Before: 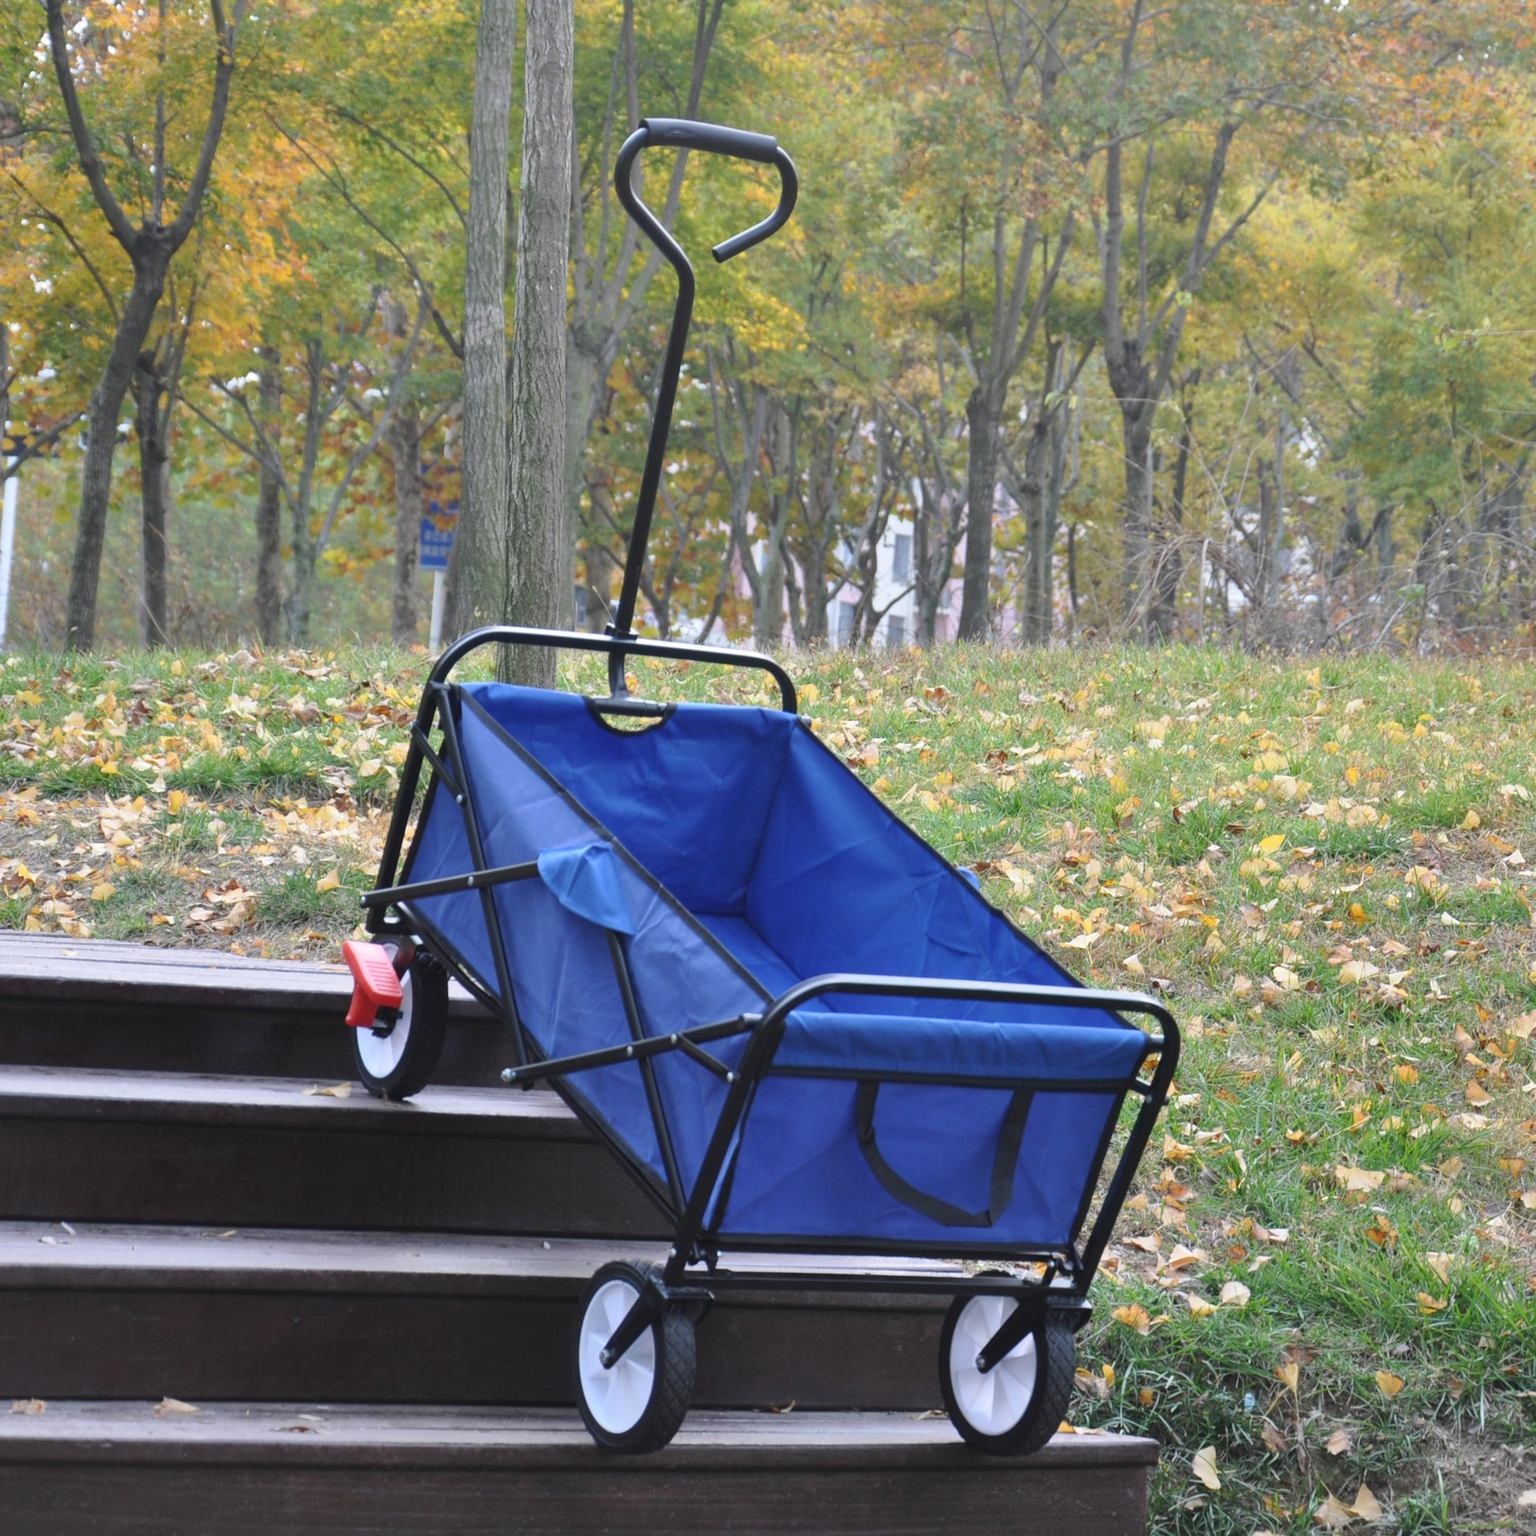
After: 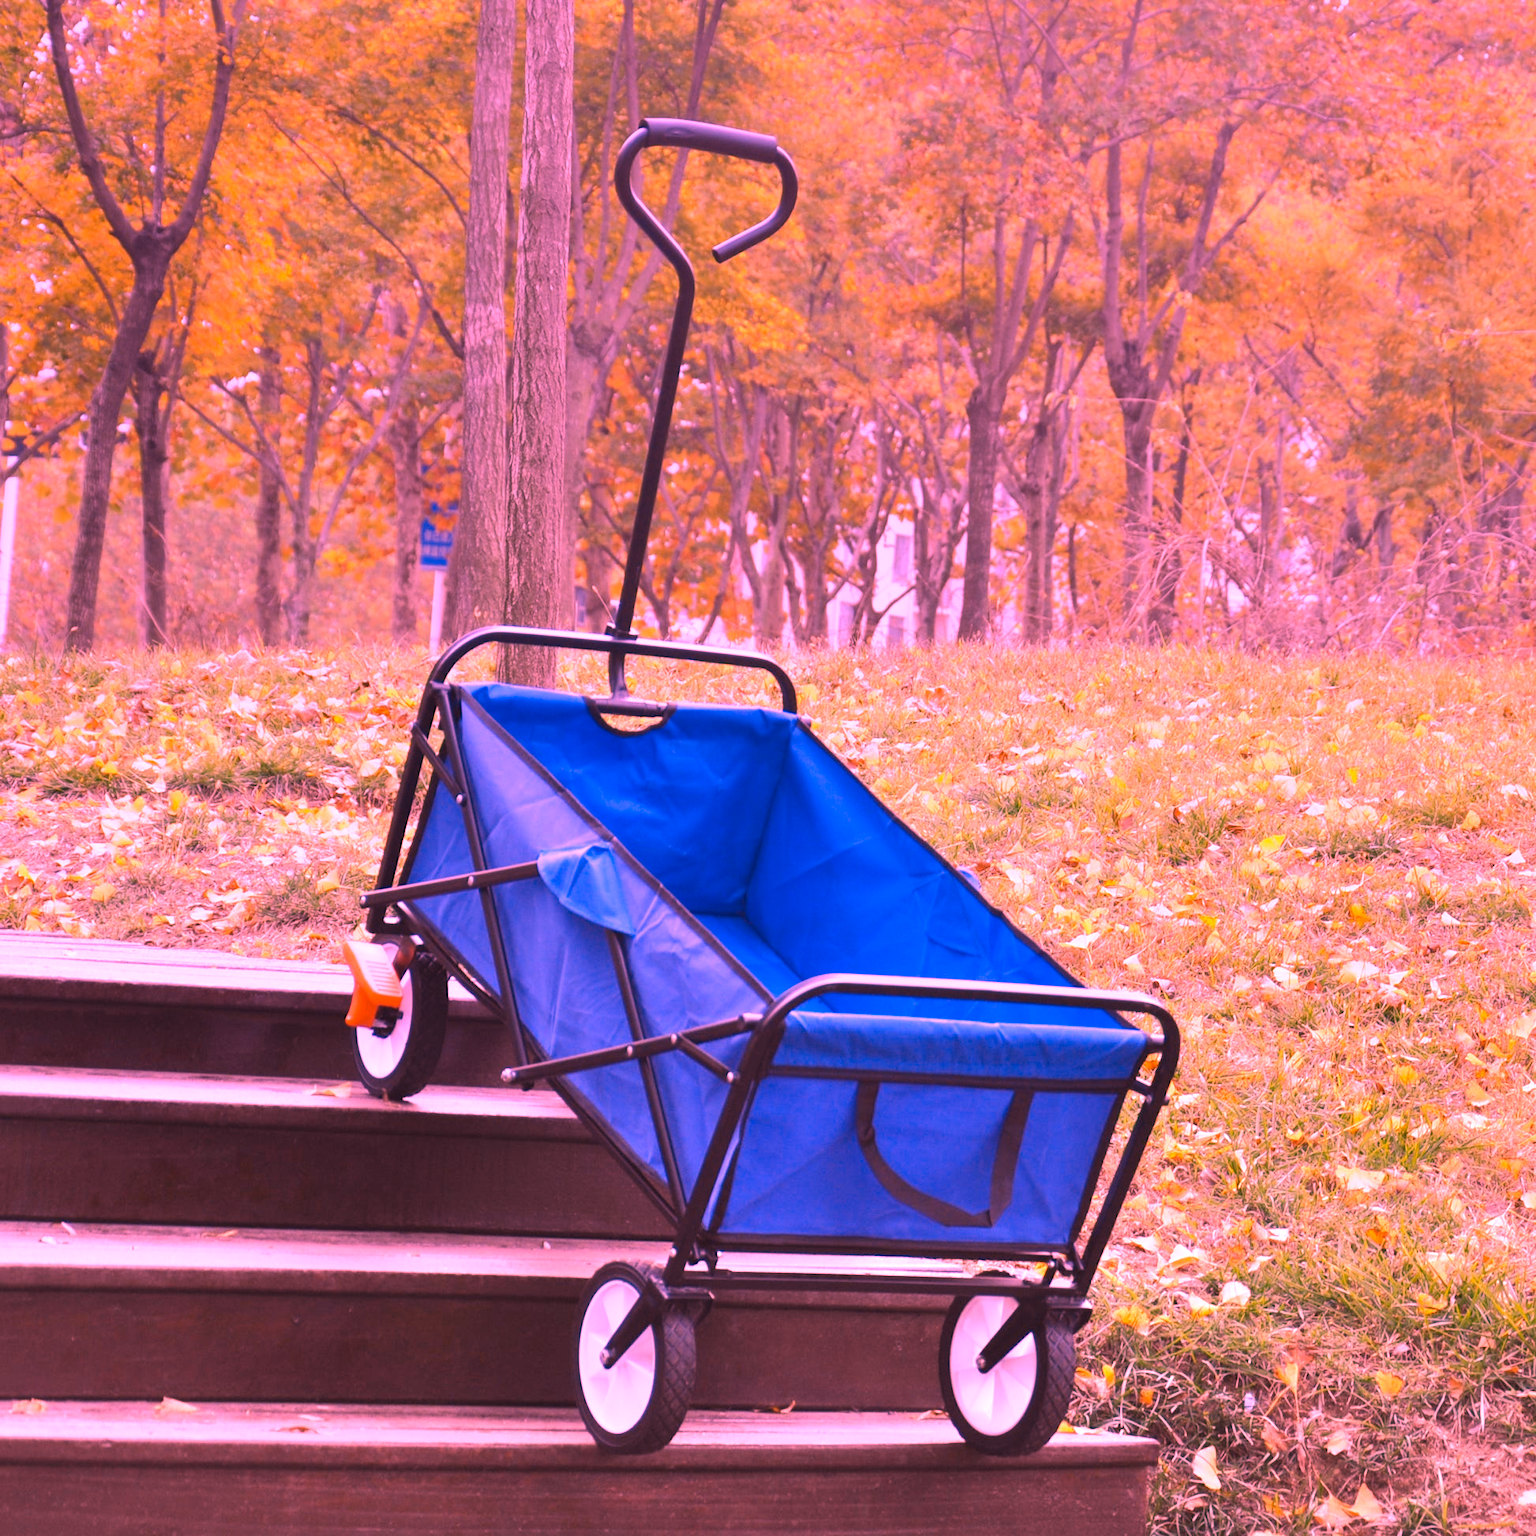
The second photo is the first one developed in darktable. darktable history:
white balance: red 2.207, blue 1.293
color contrast: green-magenta contrast 0.85, blue-yellow contrast 1.25, unbound 0
graduated density: hue 238.83°, saturation 50%
